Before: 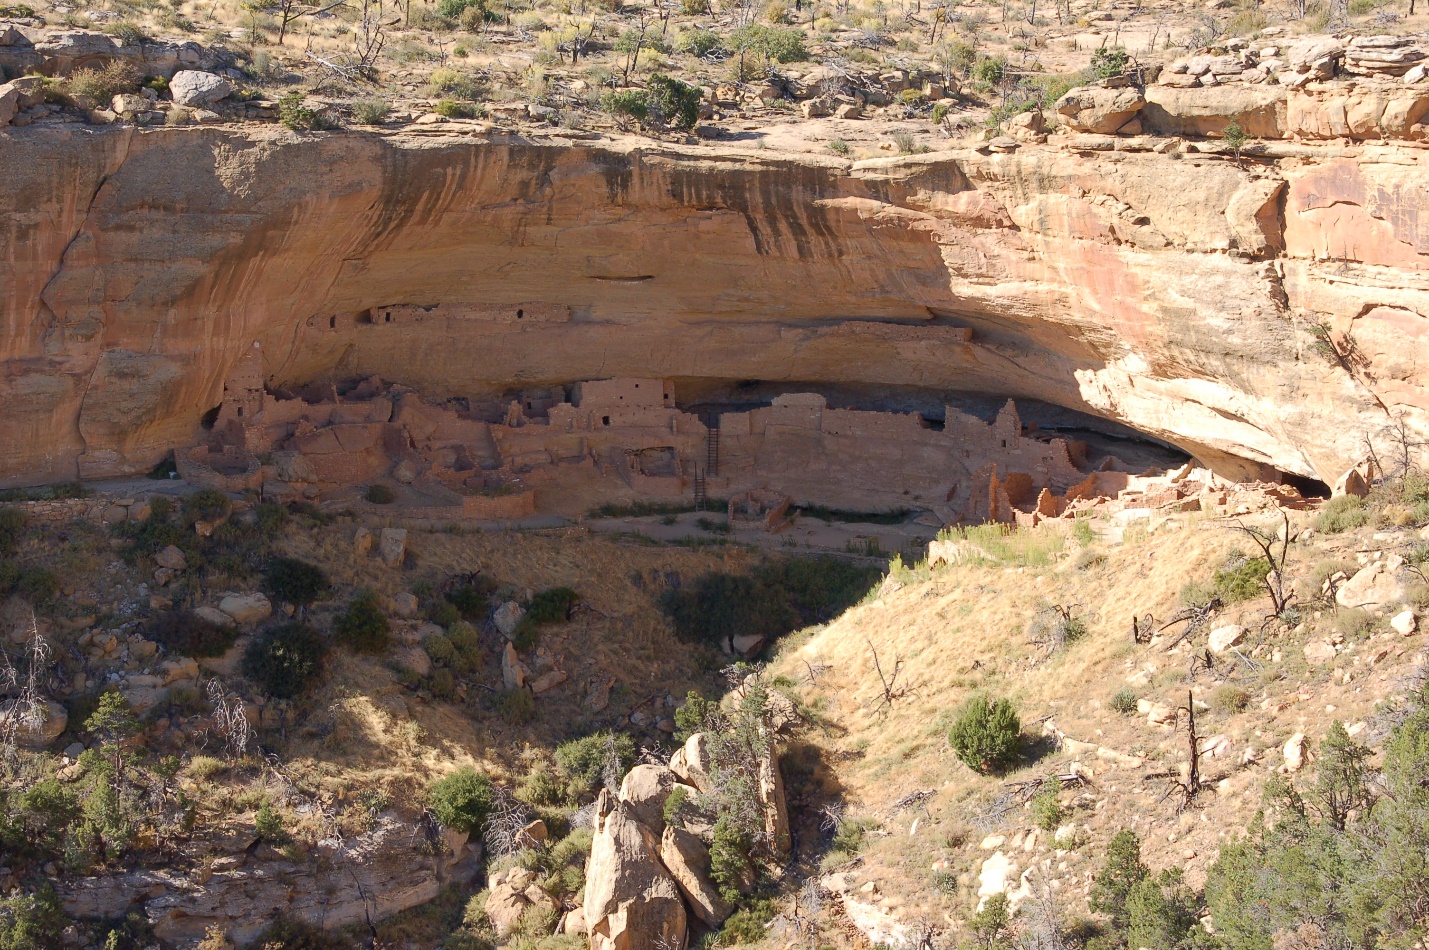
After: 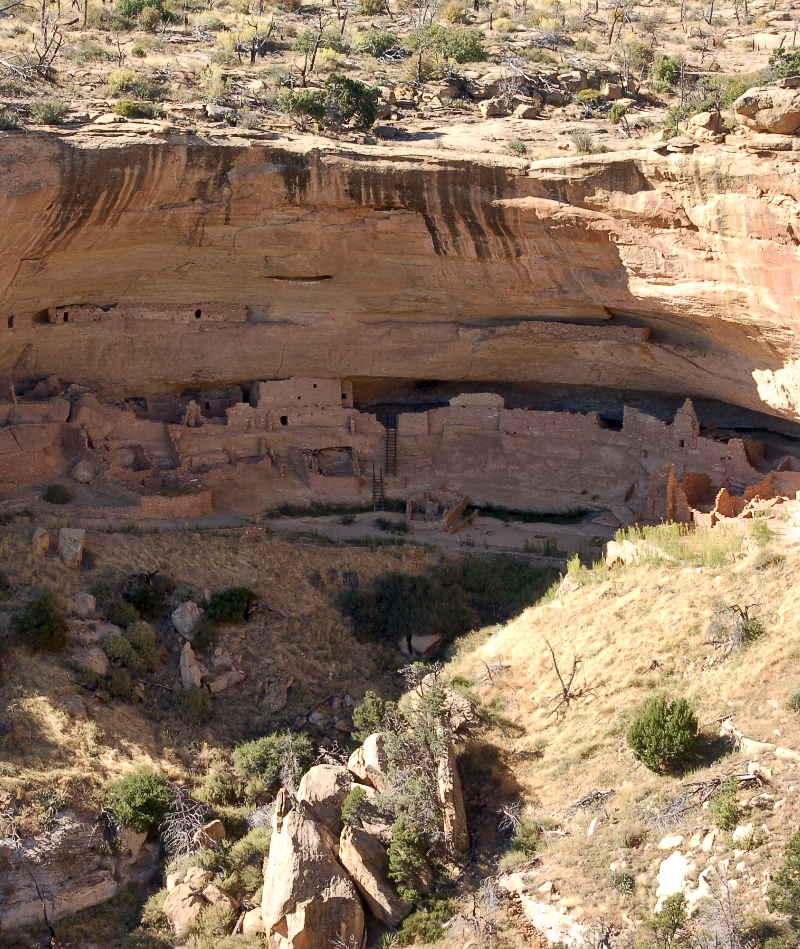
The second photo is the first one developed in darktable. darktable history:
crop and rotate: left 22.55%, right 21.428%
local contrast: mode bilateral grid, contrast 25, coarseness 48, detail 151%, midtone range 0.2
